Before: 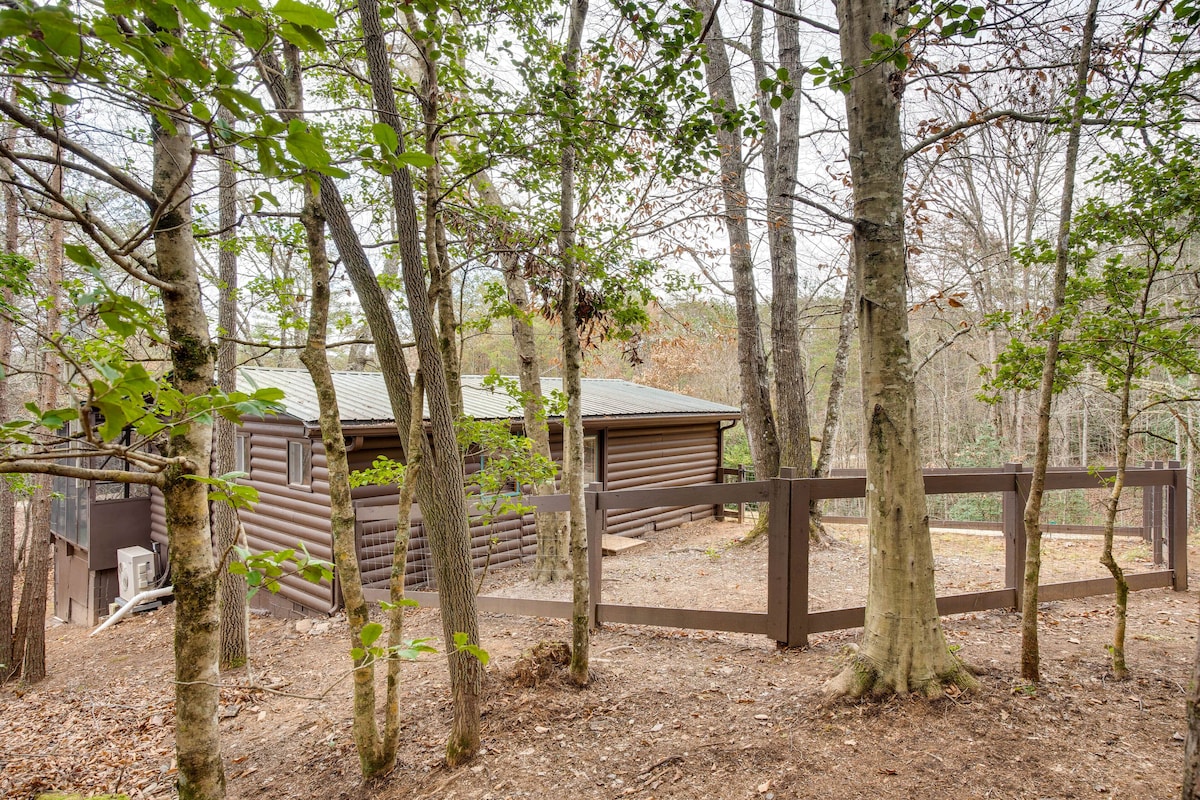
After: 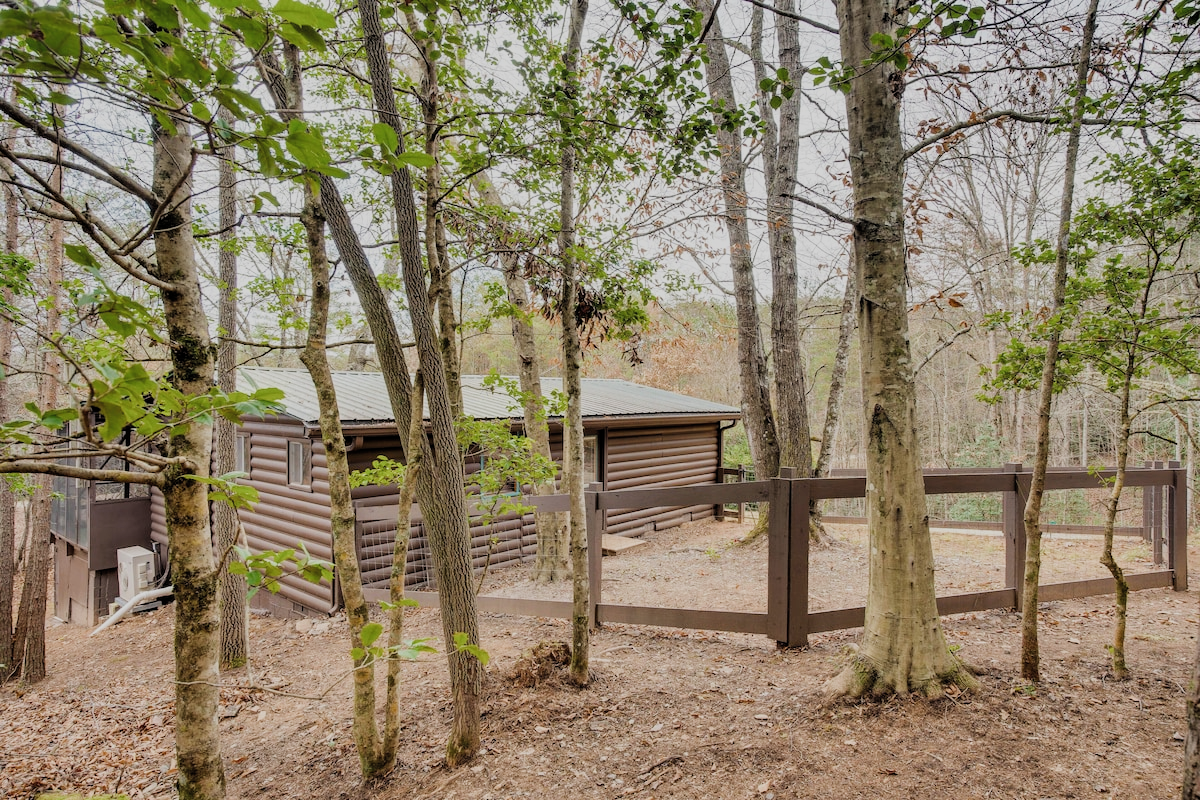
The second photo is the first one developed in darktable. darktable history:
filmic rgb: black relative exposure -7.65 EV, white relative exposure 4.56 EV, hardness 3.61, add noise in highlights 0.001, color science v3 (2019), use custom middle-gray values true, contrast in highlights soft
